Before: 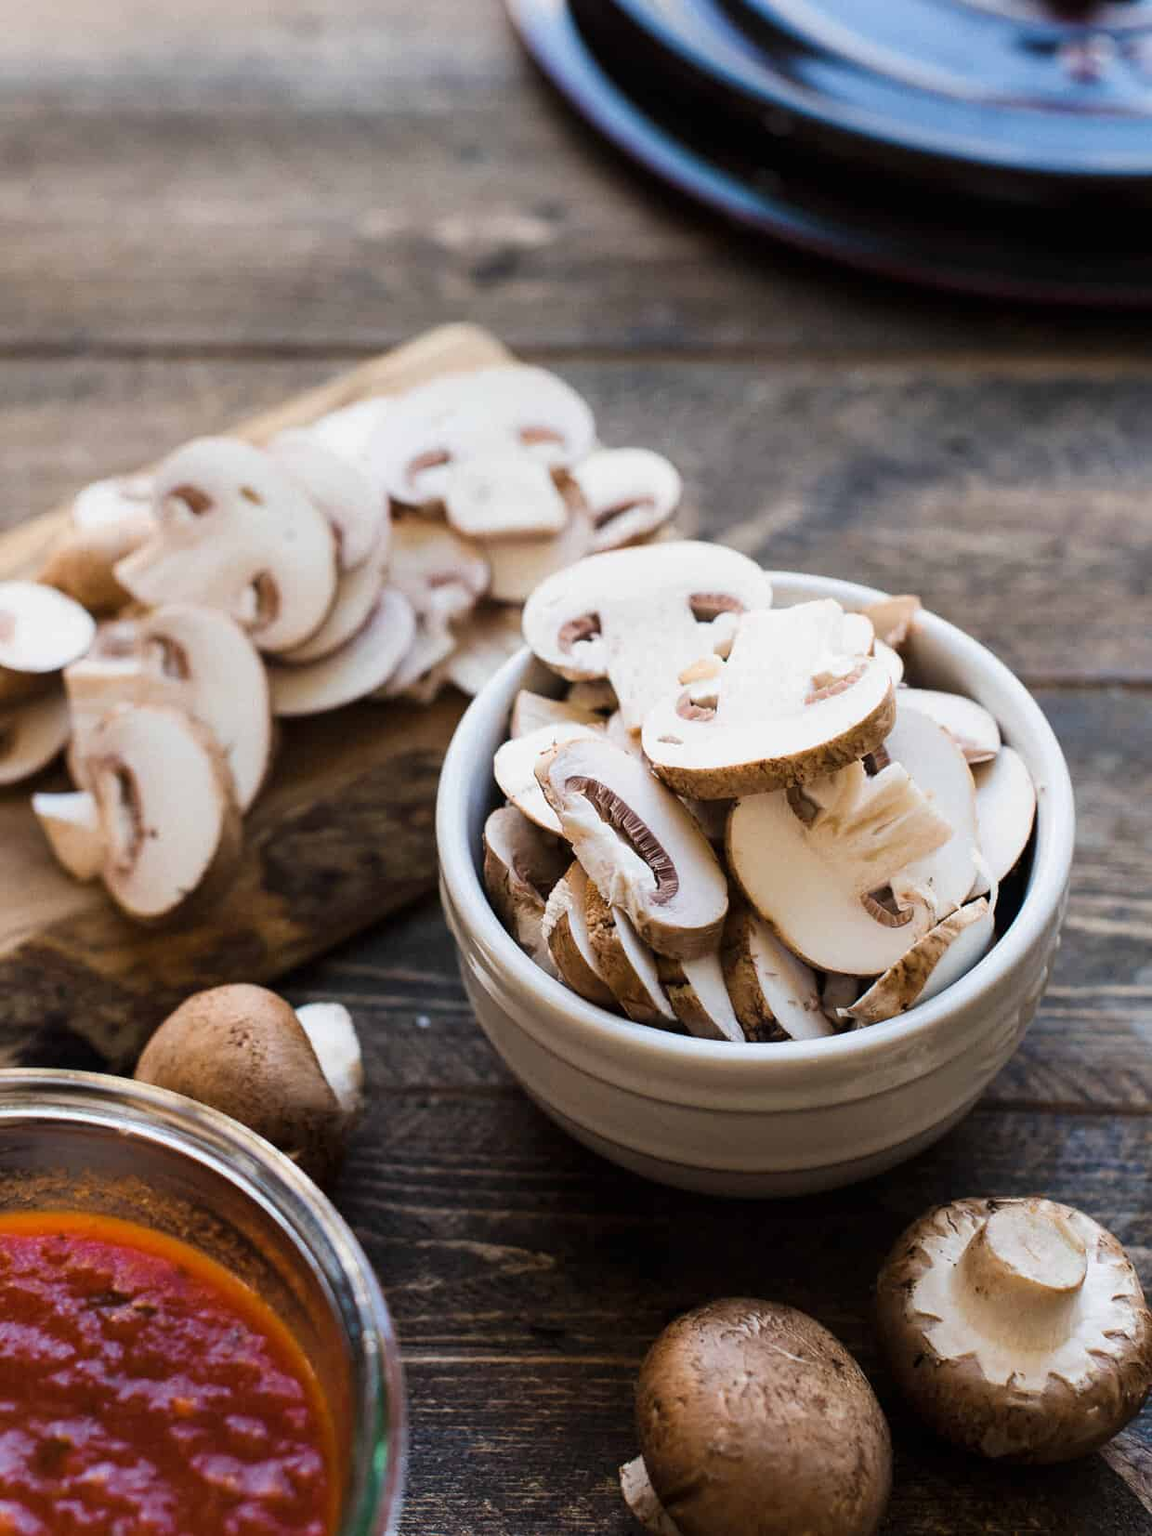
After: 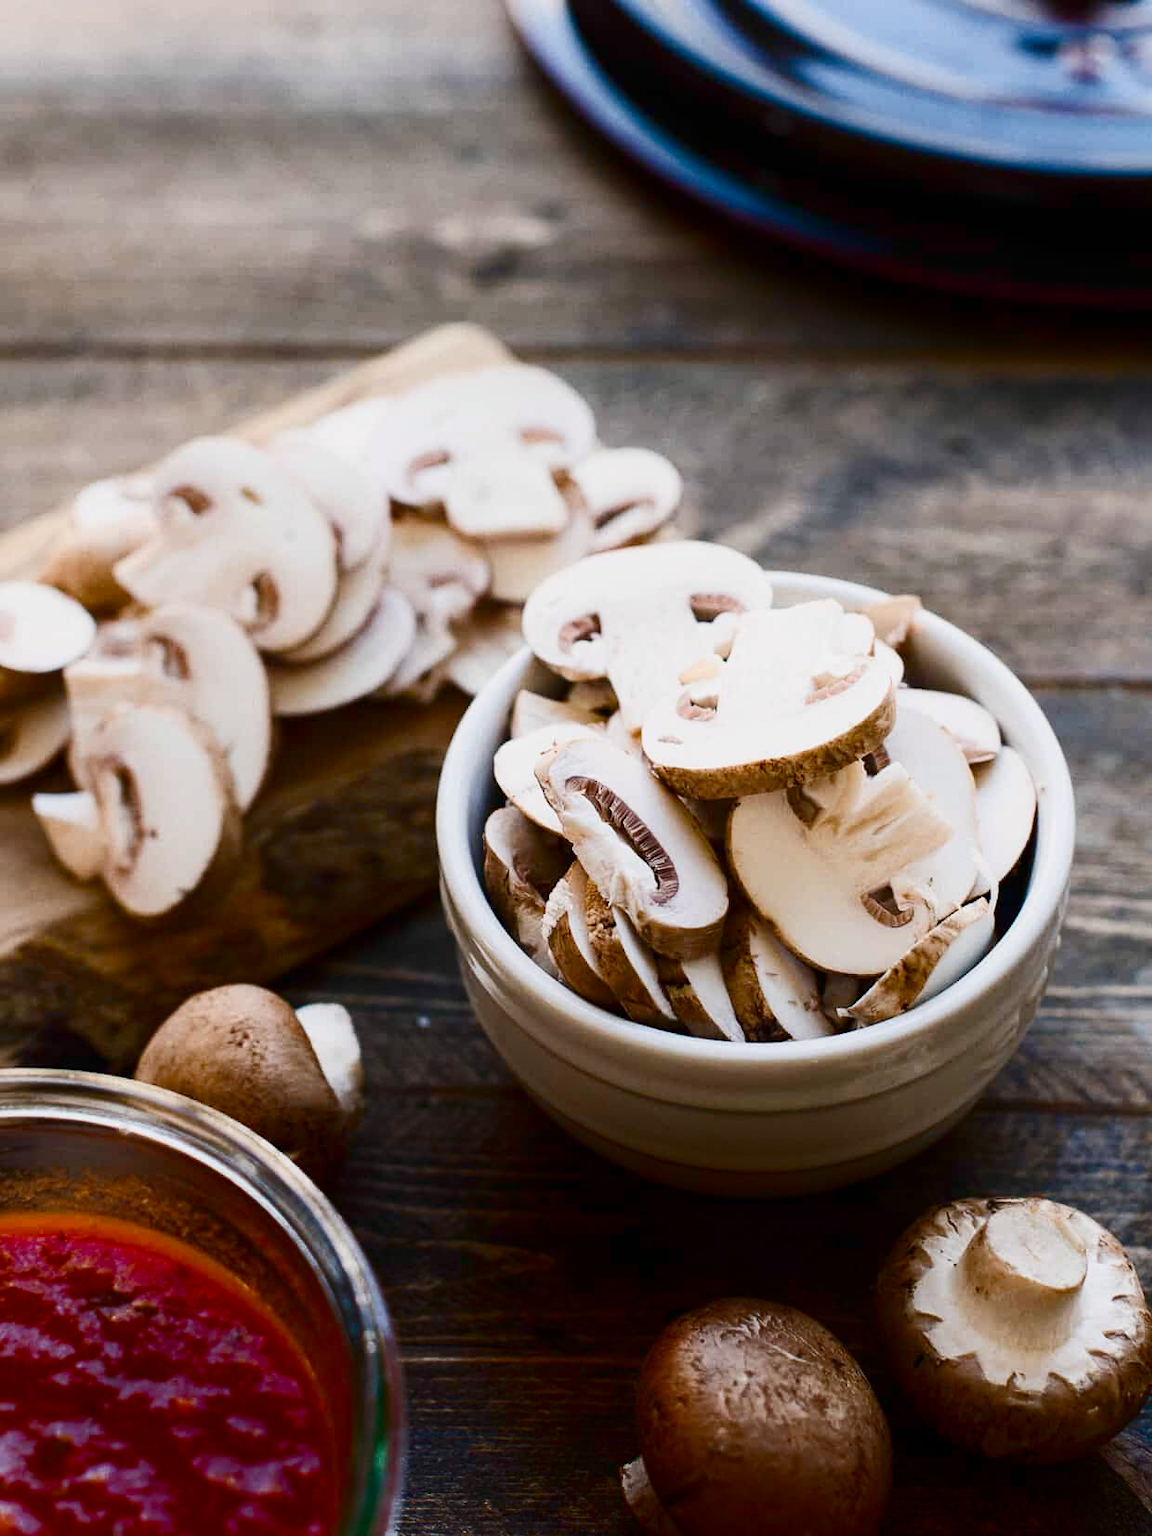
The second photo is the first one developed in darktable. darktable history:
shadows and highlights: shadows -70, highlights 35, soften with gaussian
color balance rgb: shadows lift › chroma 1%, shadows lift › hue 113°, highlights gain › chroma 0.2%, highlights gain › hue 333°, perceptual saturation grading › global saturation 20%, perceptual saturation grading › highlights -50%, perceptual saturation grading › shadows 25%, contrast -10%
contrast brightness saturation: contrast 0.22
